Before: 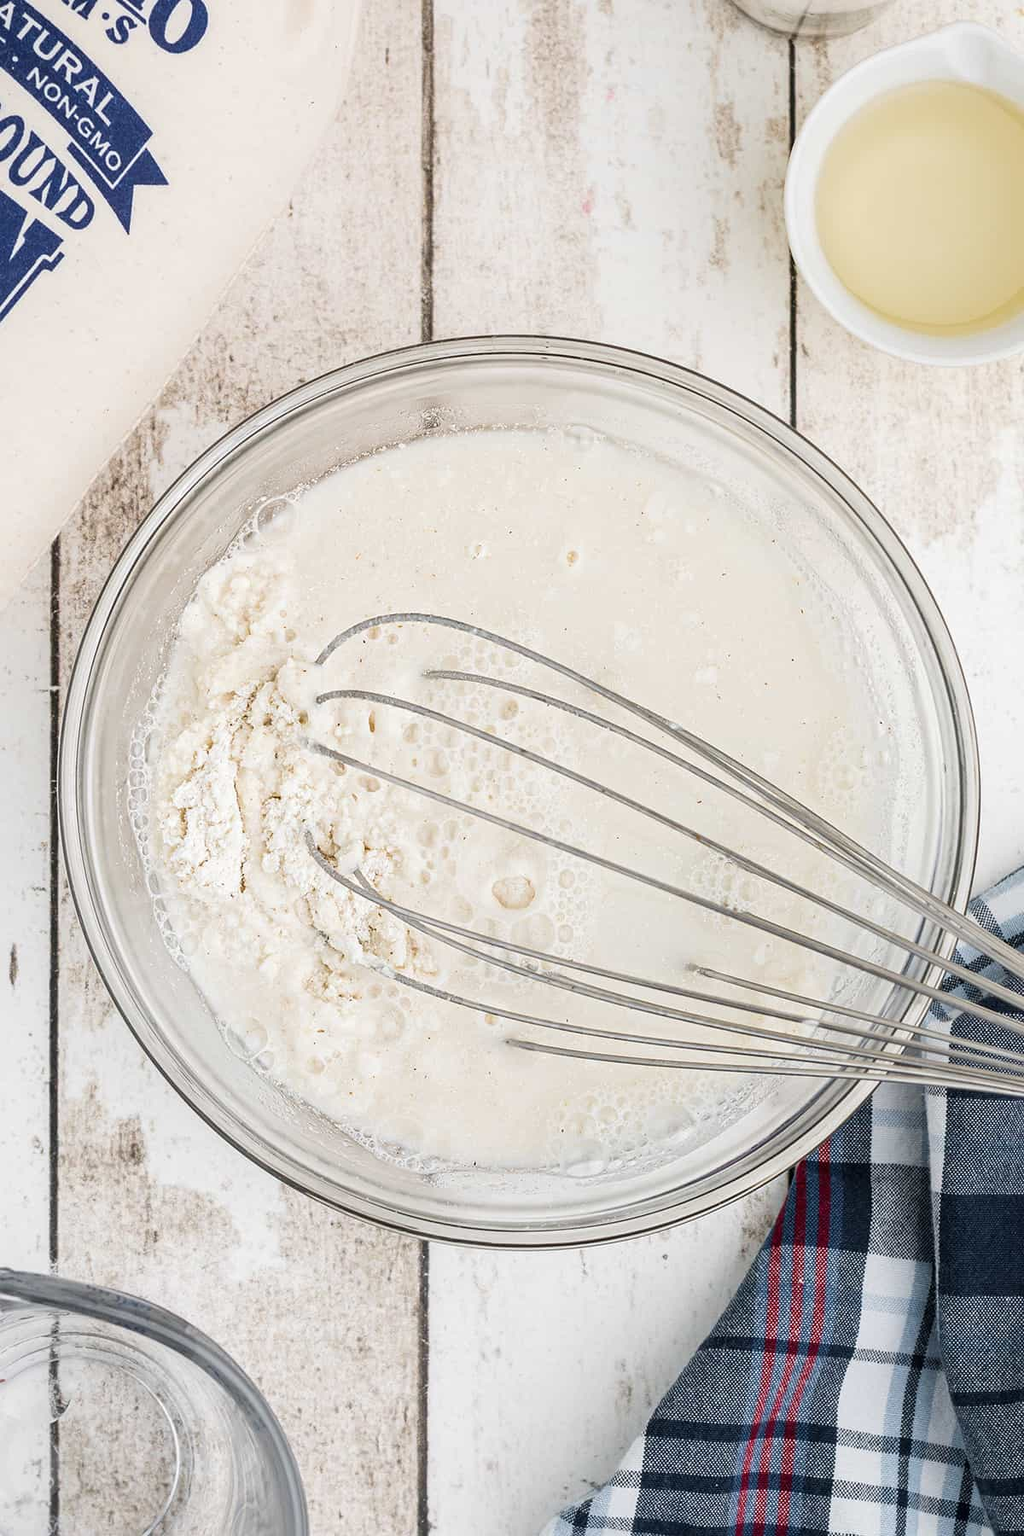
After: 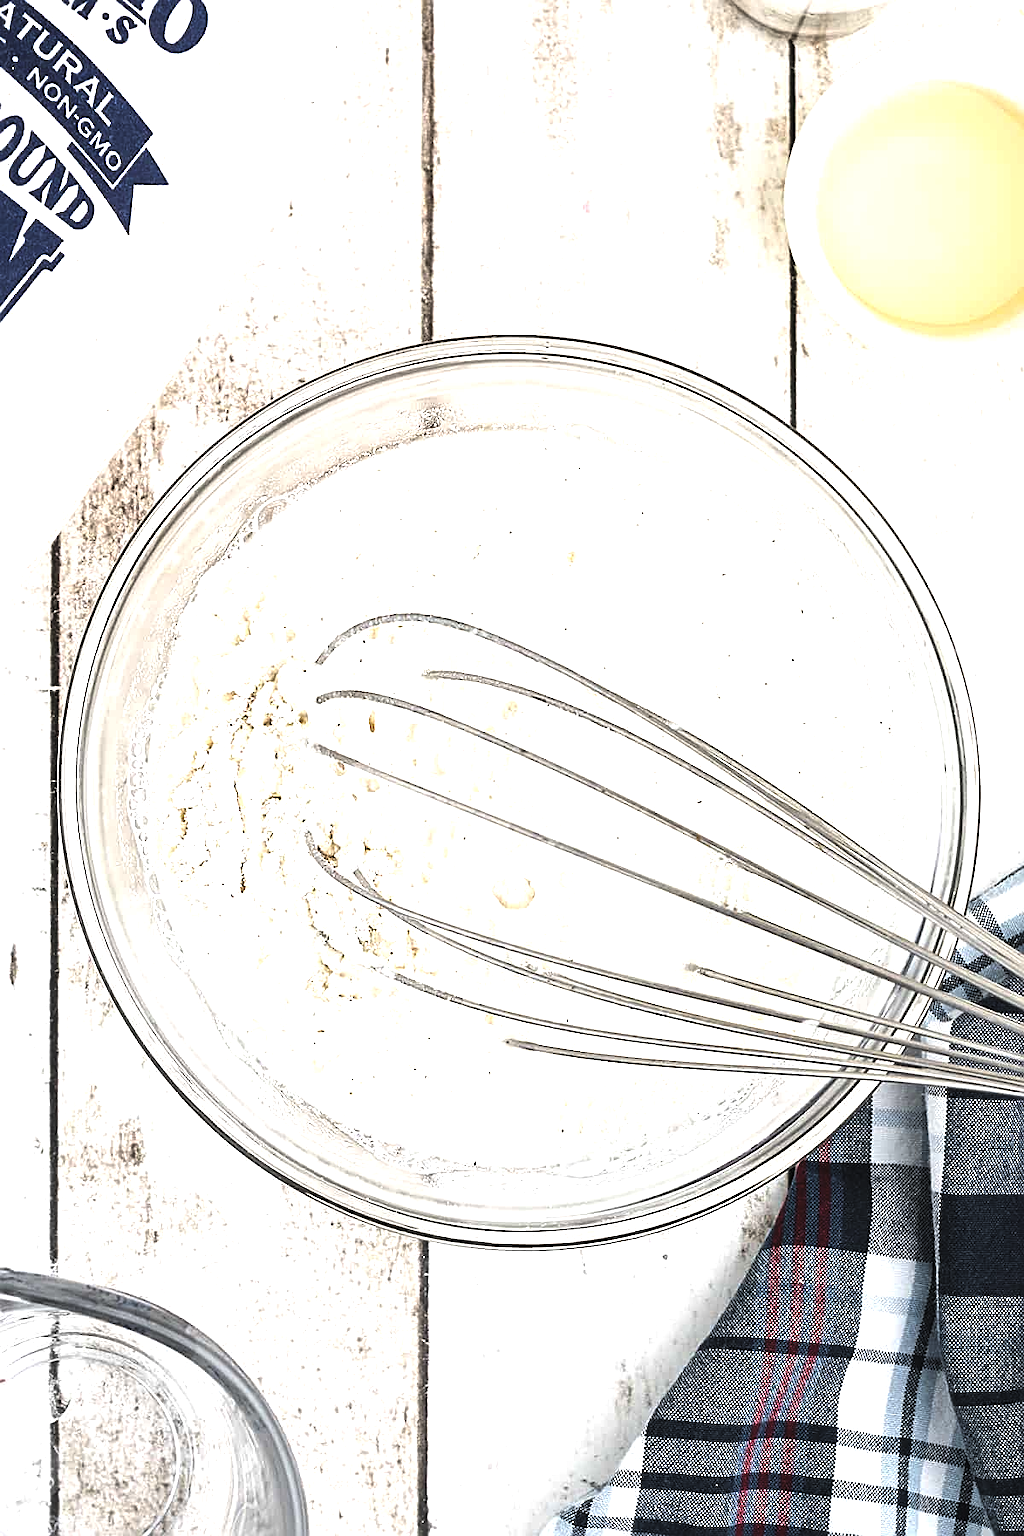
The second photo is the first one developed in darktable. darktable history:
exposure: black level correction -0.005, exposure 1.004 EV, compensate exposure bias true, compensate highlight preservation false
levels: levels [0, 0.618, 1]
sharpen: on, module defaults
contrast brightness saturation: contrast -0.094, brightness 0.049, saturation 0.077
